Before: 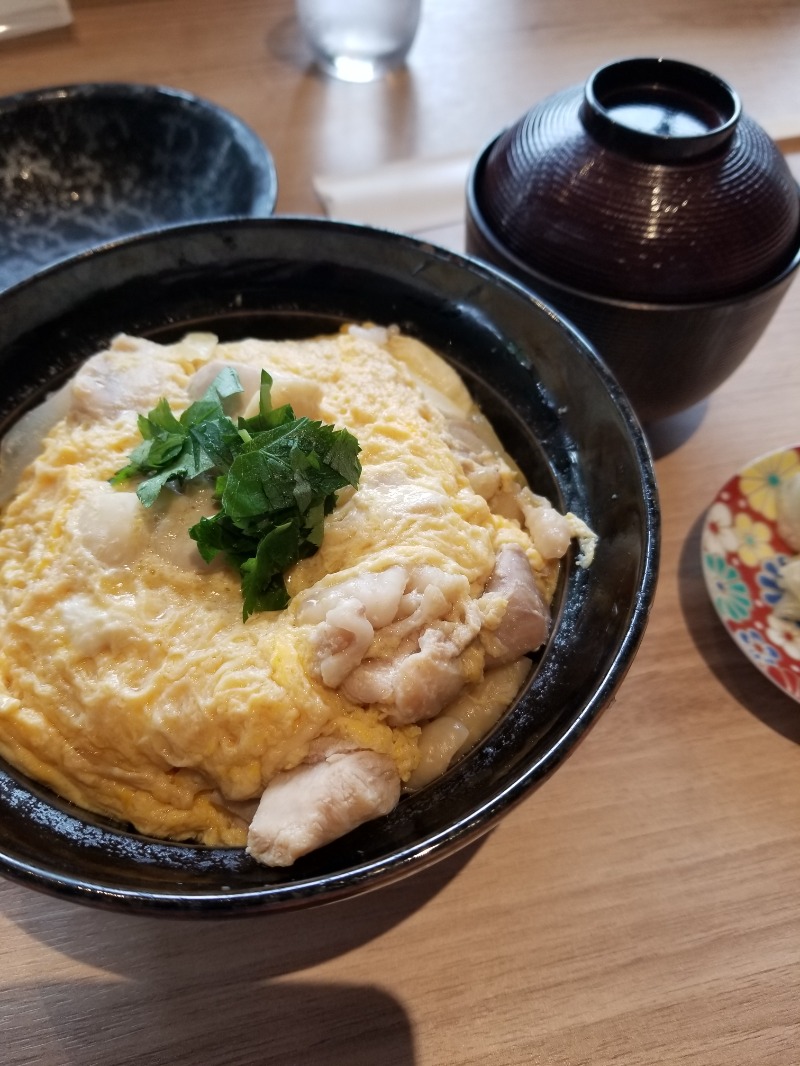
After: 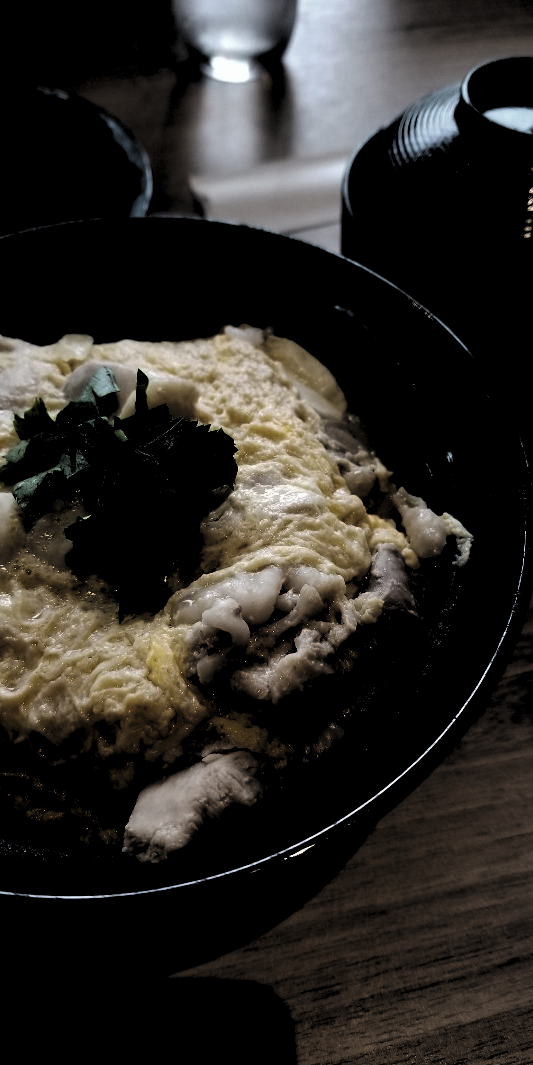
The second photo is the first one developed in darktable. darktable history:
levels: levels [0.514, 0.759, 1]
crop and rotate: left 15.52%, right 17.779%
